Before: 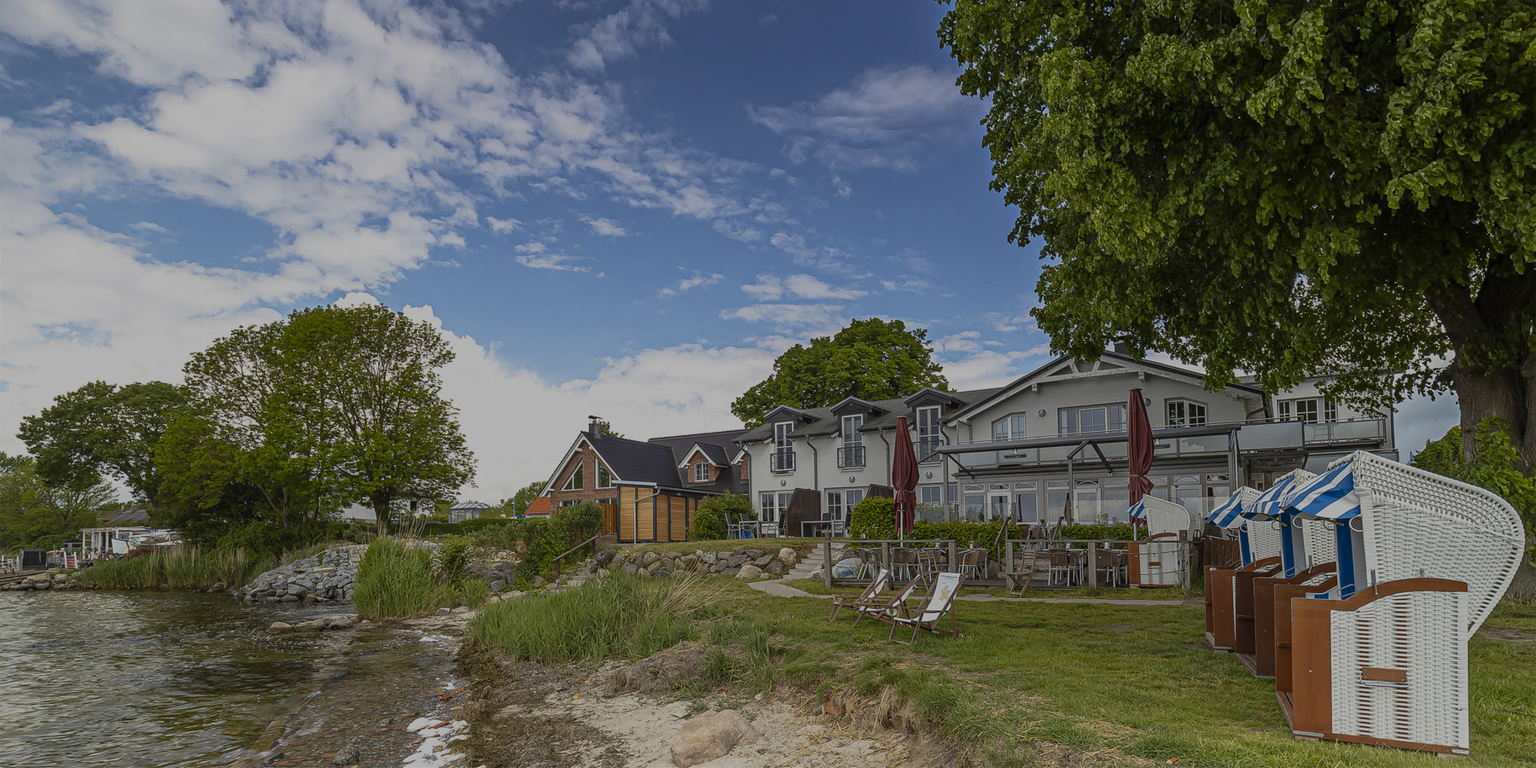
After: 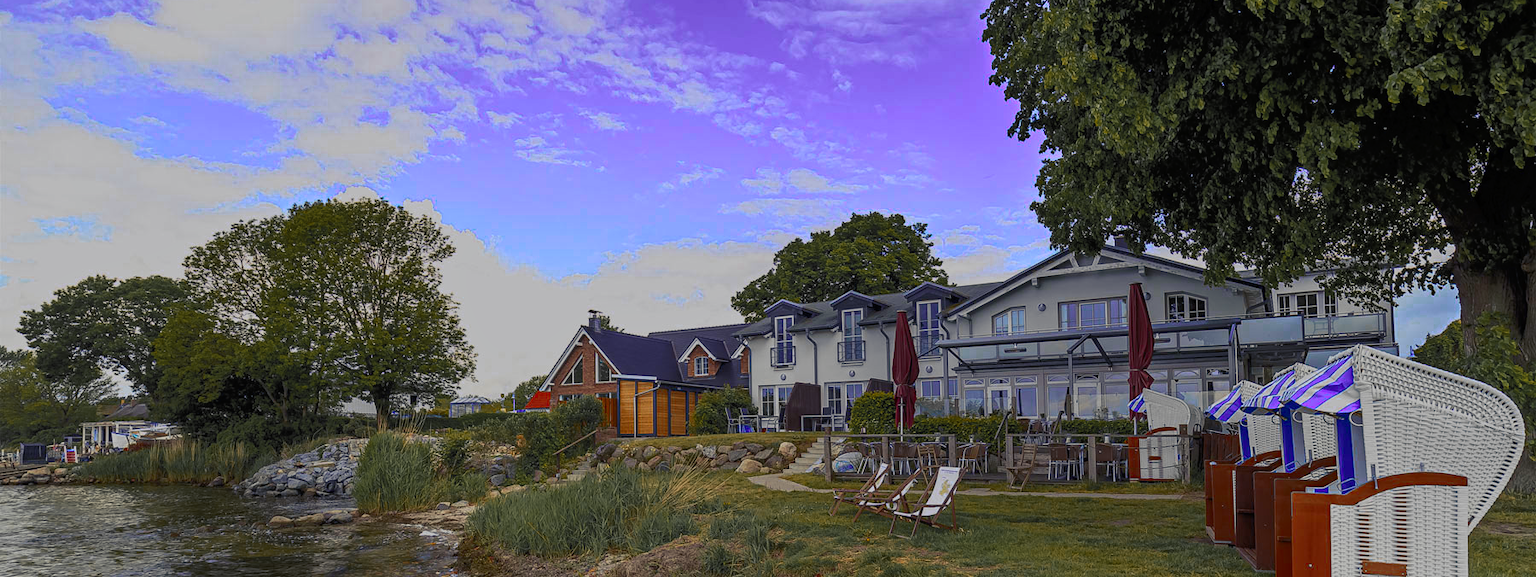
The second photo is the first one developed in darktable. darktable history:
contrast brightness saturation: saturation 0.515
color zones: curves: ch0 [(0, 0.363) (0.128, 0.373) (0.25, 0.5) (0.402, 0.407) (0.521, 0.525) (0.63, 0.559) (0.729, 0.662) (0.867, 0.471)]; ch1 [(0, 0.515) (0.136, 0.618) (0.25, 0.5) (0.378, 0) (0.516, 0) (0.622, 0.593) (0.737, 0.819) (0.87, 0.593)]; ch2 [(0, 0.529) (0.128, 0.471) (0.282, 0.451) (0.386, 0.662) (0.516, 0.525) (0.633, 0.554) (0.75, 0.62) (0.875, 0.441)]
crop: top 13.852%, bottom 10.826%
color balance rgb: shadows lift › luminance -21.257%, shadows lift › chroma 6.556%, shadows lift › hue 268.08°, highlights gain › luminance 14.605%, perceptual saturation grading › global saturation 0.359%
tone equalizer: -8 EV -1.84 EV, -7 EV -1.12 EV, -6 EV -1.59 EV
